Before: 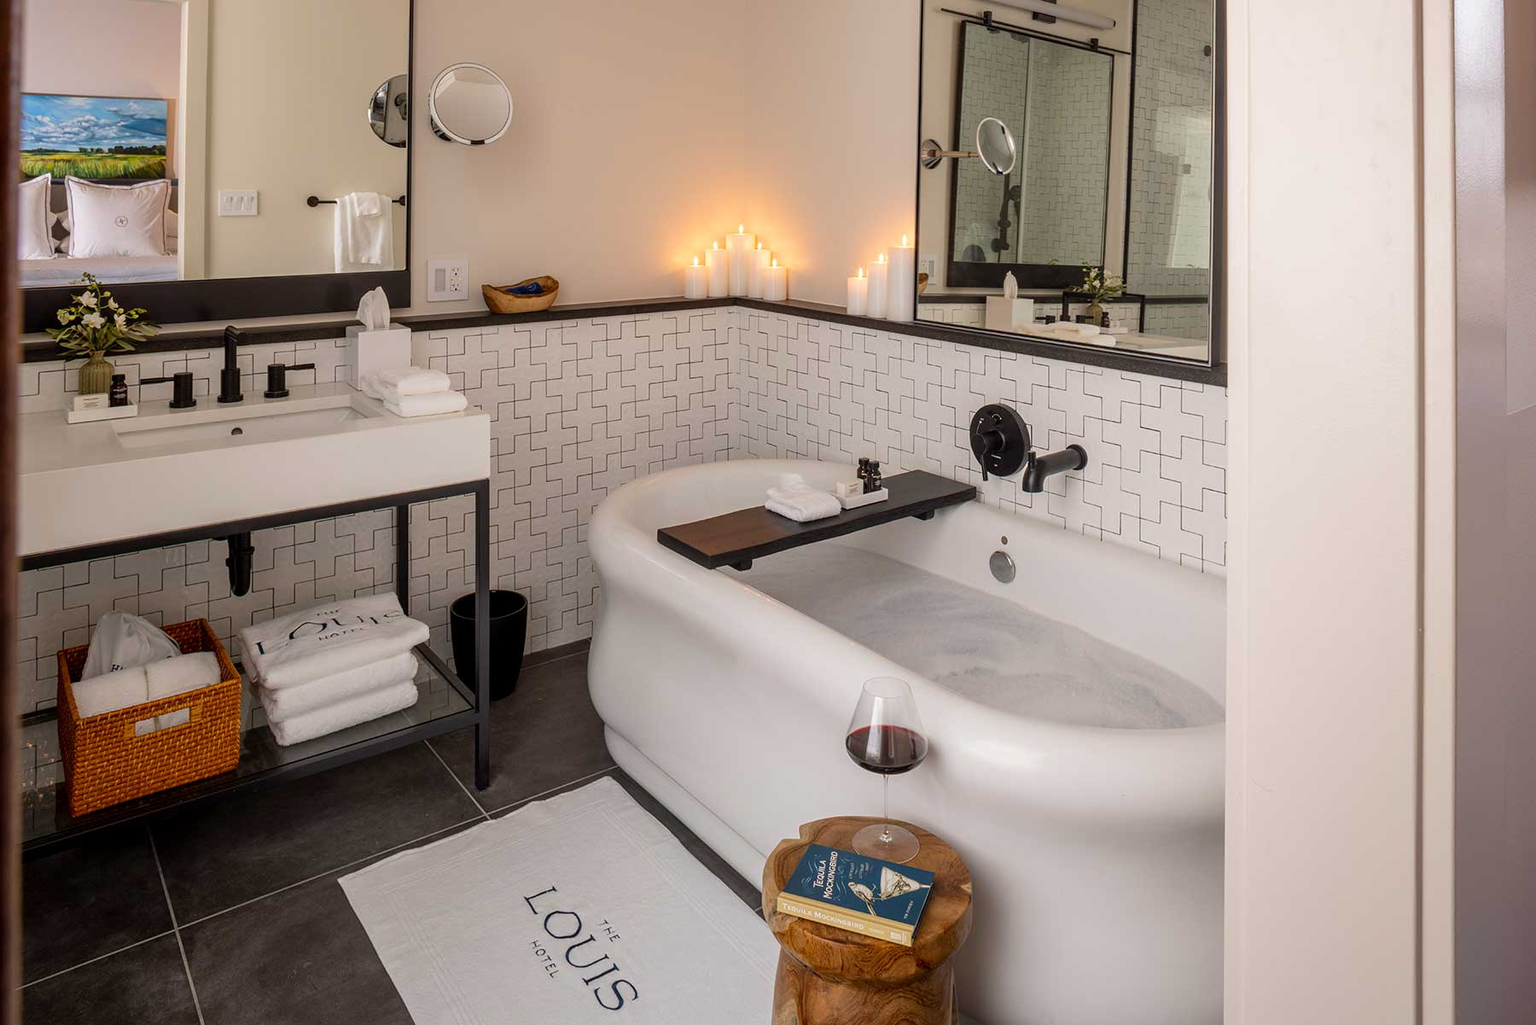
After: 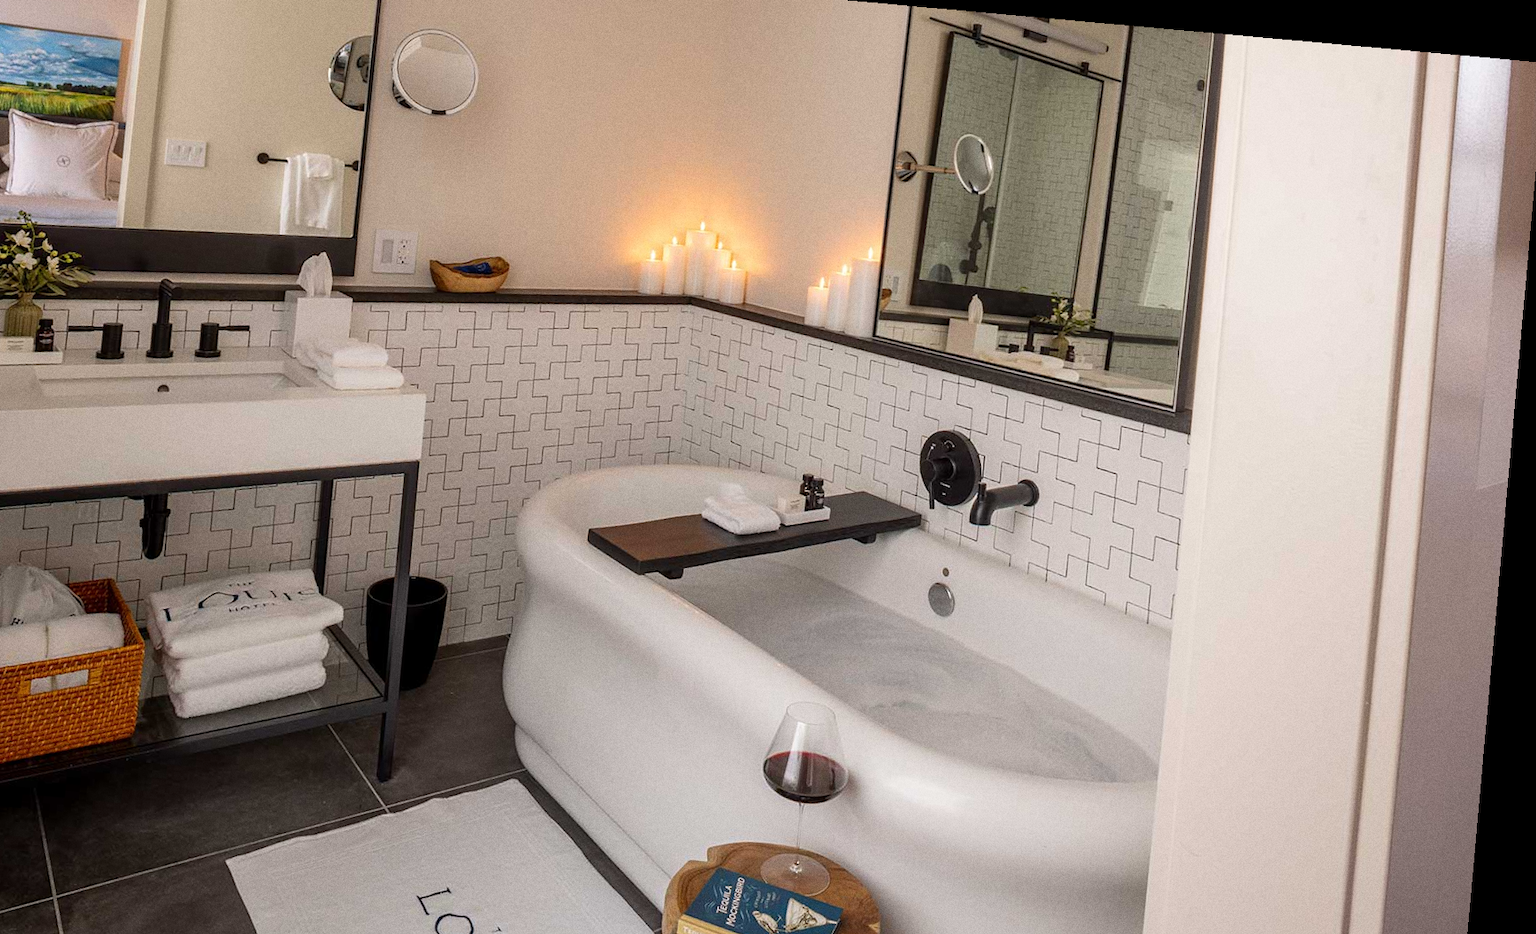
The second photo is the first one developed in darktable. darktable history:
grain: coarseness 0.09 ISO
crop: left 8.155%, top 6.611%, bottom 15.385%
rotate and perspective: rotation 5.12°, automatic cropping off
